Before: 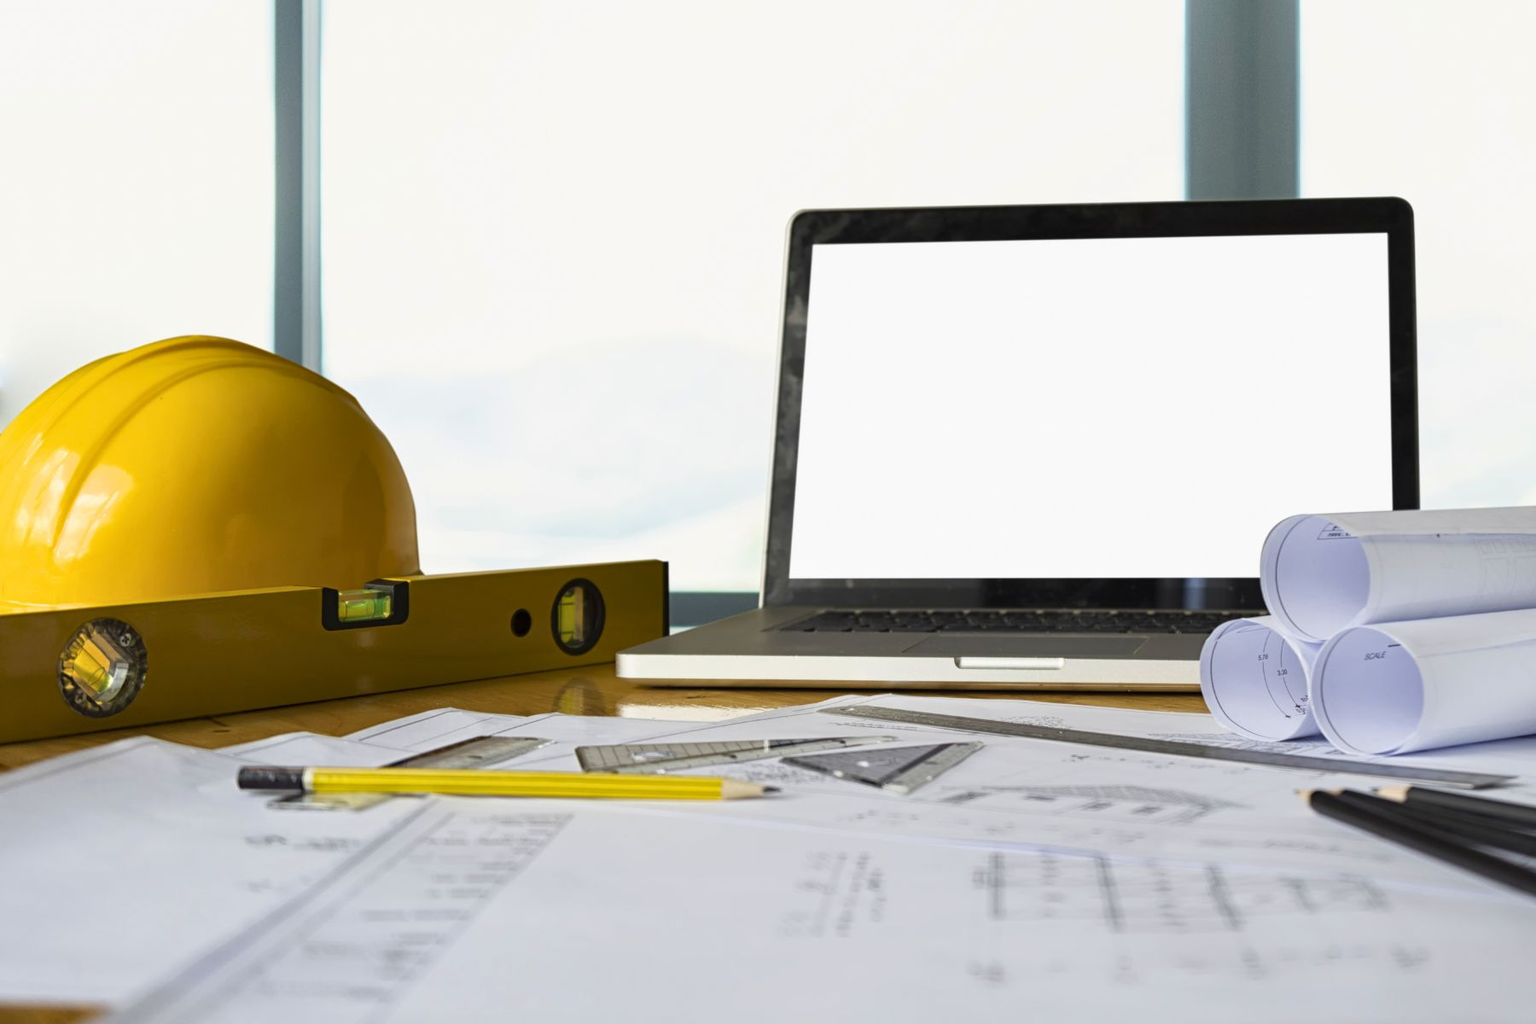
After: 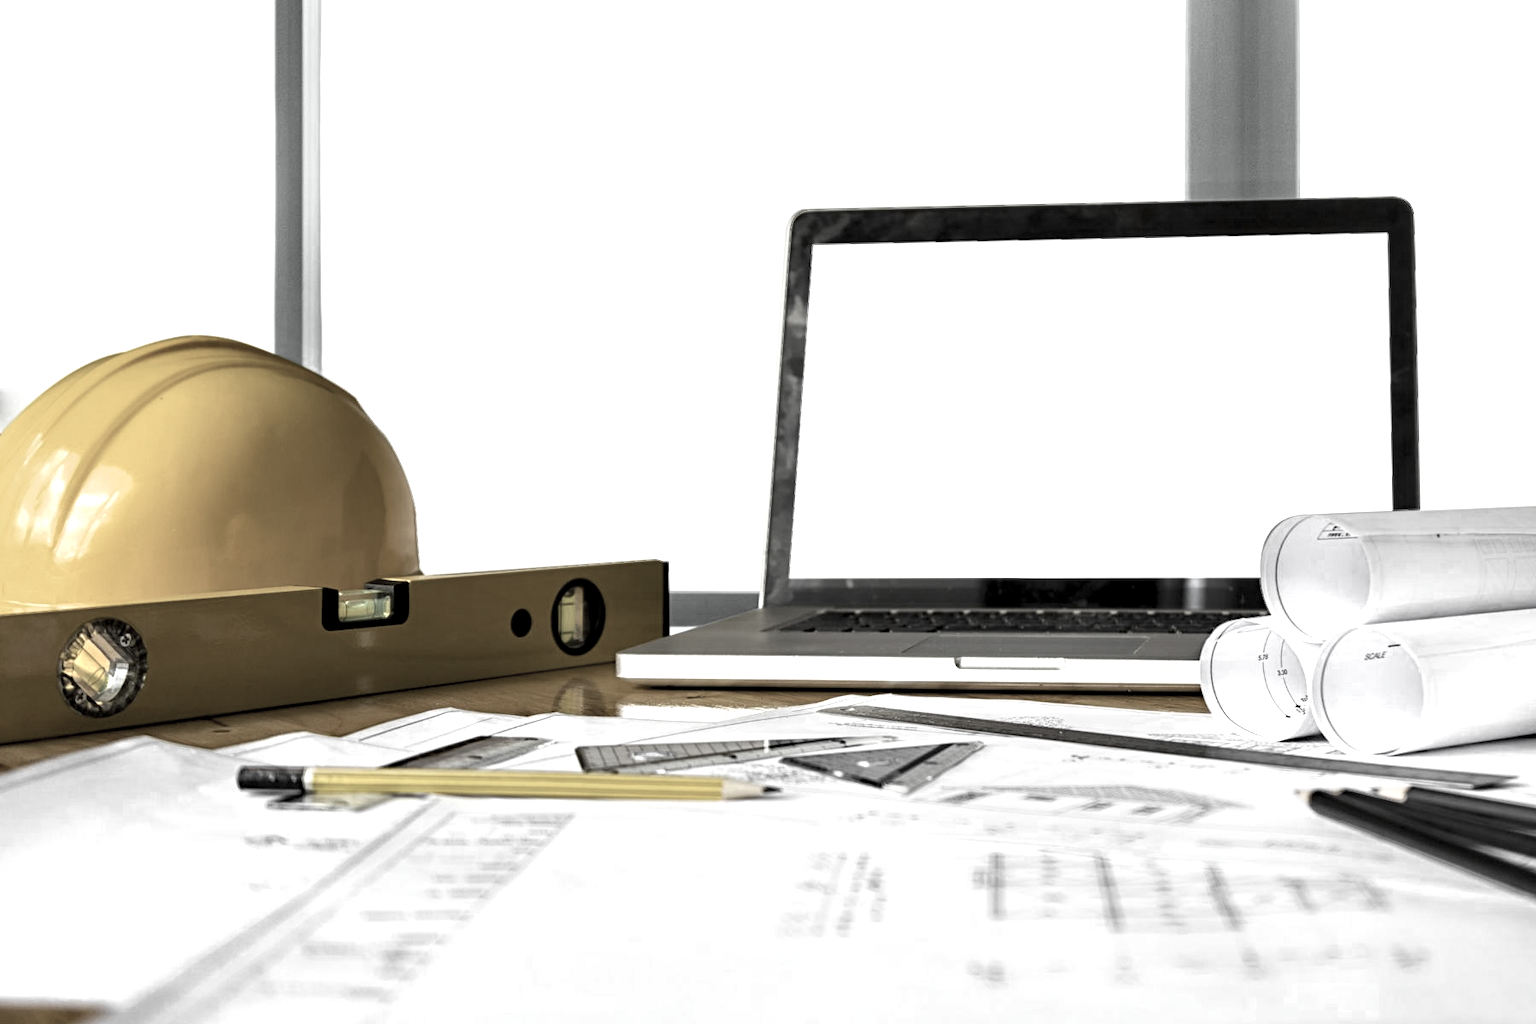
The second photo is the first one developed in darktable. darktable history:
color balance rgb: linear chroma grading › global chroma 1.5%, linear chroma grading › mid-tones -1%, perceptual saturation grading › global saturation -3%, perceptual saturation grading › shadows -2%
contrast equalizer: y [[0.601, 0.6, 0.598, 0.598, 0.6, 0.601], [0.5 ×6], [0.5 ×6], [0 ×6], [0 ×6]]
color zones: curves: ch0 [(0, 0.613) (0.01, 0.613) (0.245, 0.448) (0.498, 0.529) (0.642, 0.665) (0.879, 0.777) (0.99, 0.613)]; ch1 [(0, 0.035) (0.121, 0.189) (0.259, 0.197) (0.415, 0.061) (0.589, 0.022) (0.732, 0.022) (0.857, 0.026) (0.991, 0.053)]
exposure: black level correction 0.001, exposure 0.5 EV, compensate exposure bias true, compensate highlight preservation false
